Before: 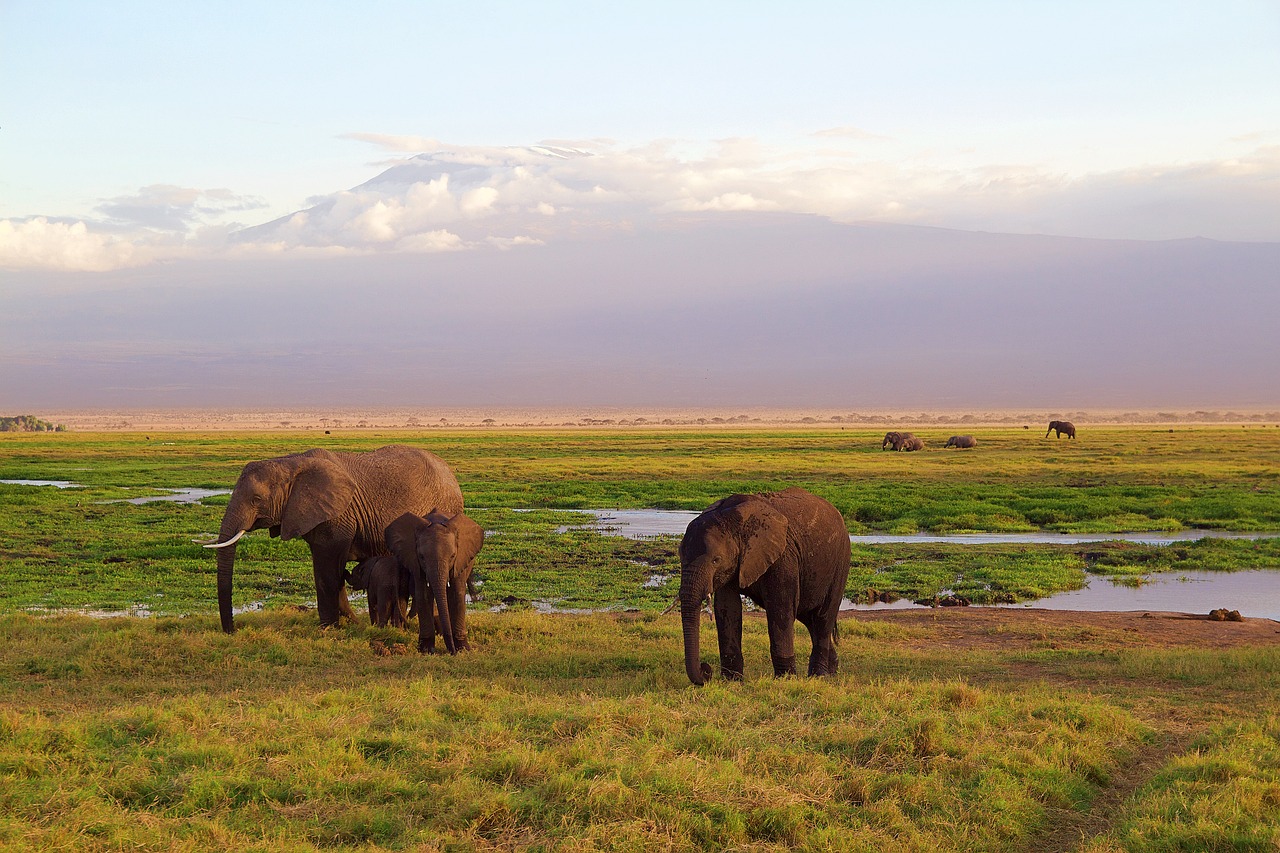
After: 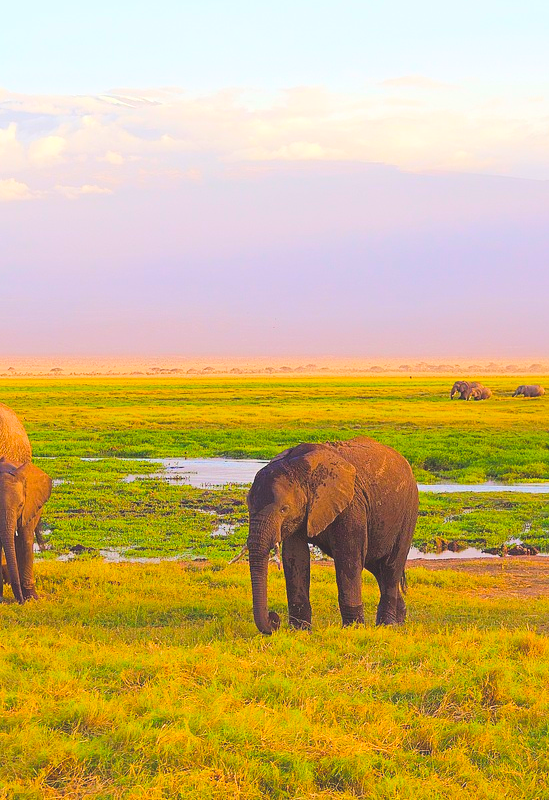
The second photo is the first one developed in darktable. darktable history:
color balance rgb: global offset › luminance 0.53%, linear chroma grading › global chroma 14.764%, perceptual saturation grading › global saturation 25.024%, perceptual brilliance grading › mid-tones 10.948%, perceptual brilliance grading › shadows 14.498%, global vibrance 11.193%
crop: left 33.816%, top 6.057%, right 23.077%
contrast brightness saturation: contrast 0.097, brightness 0.312, saturation 0.145
